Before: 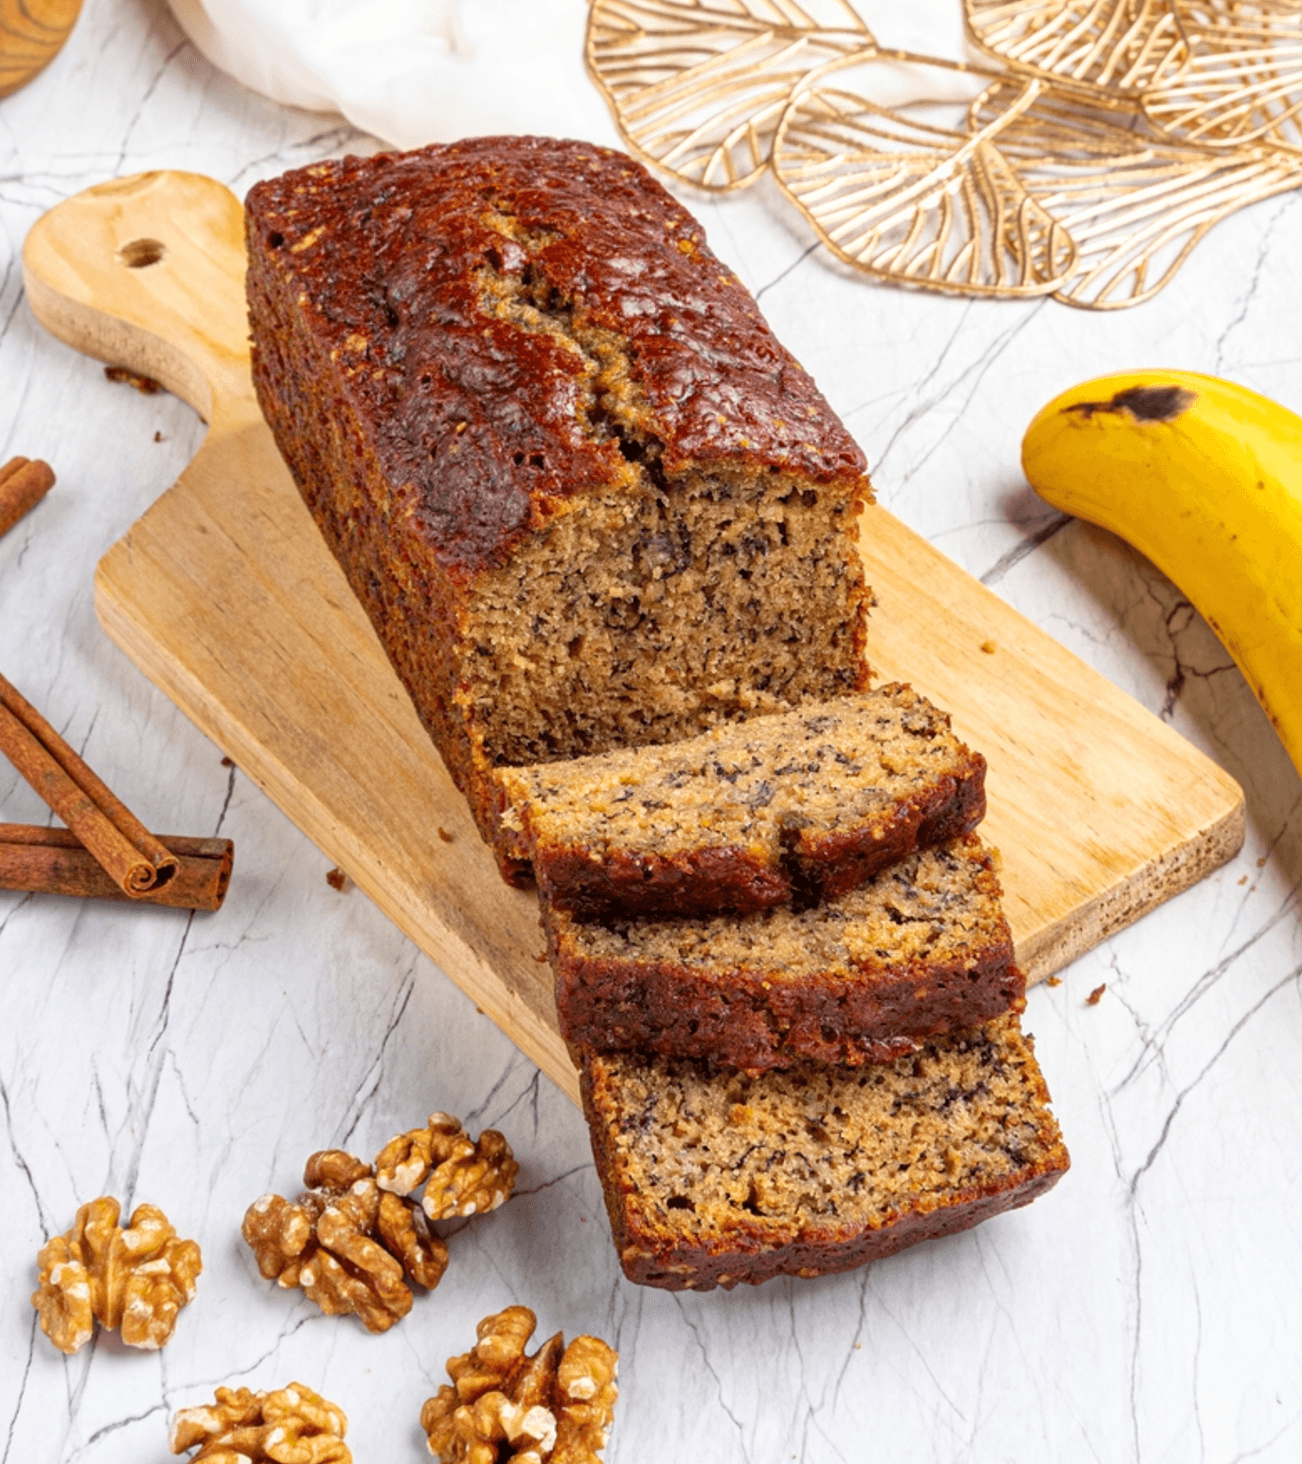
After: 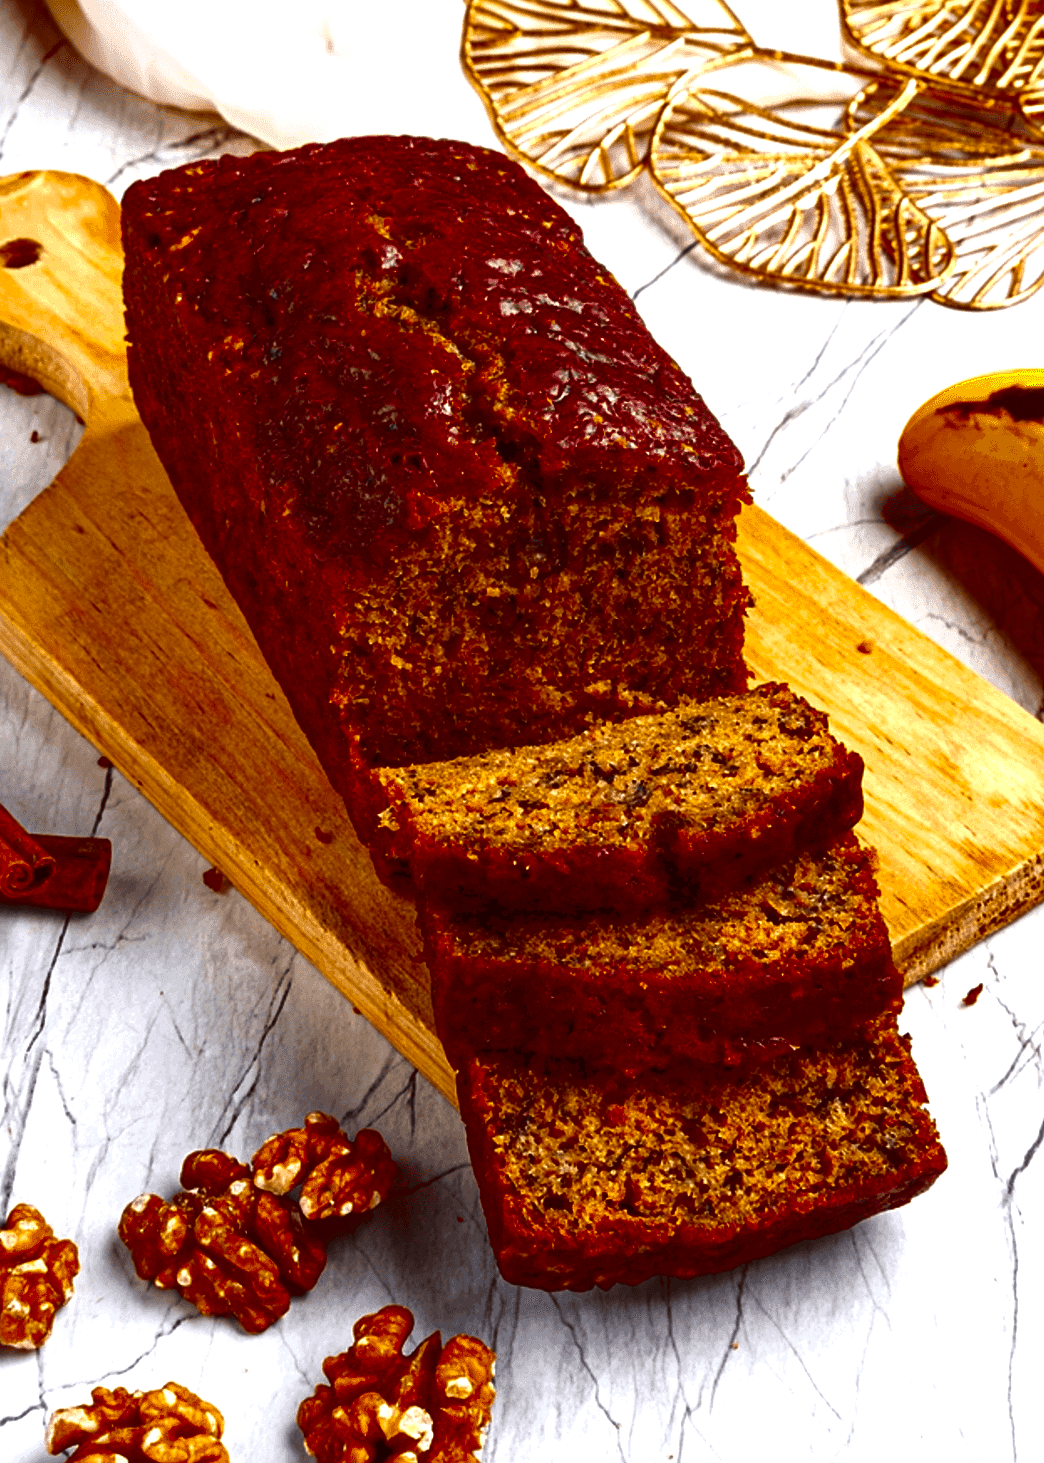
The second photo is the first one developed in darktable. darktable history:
contrast brightness saturation: brightness -0.99, saturation 0.993
exposure: exposure 0.298 EV, compensate highlight preservation false
sharpen: amount 0.218
crop and rotate: left 9.517%, right 10.242%
